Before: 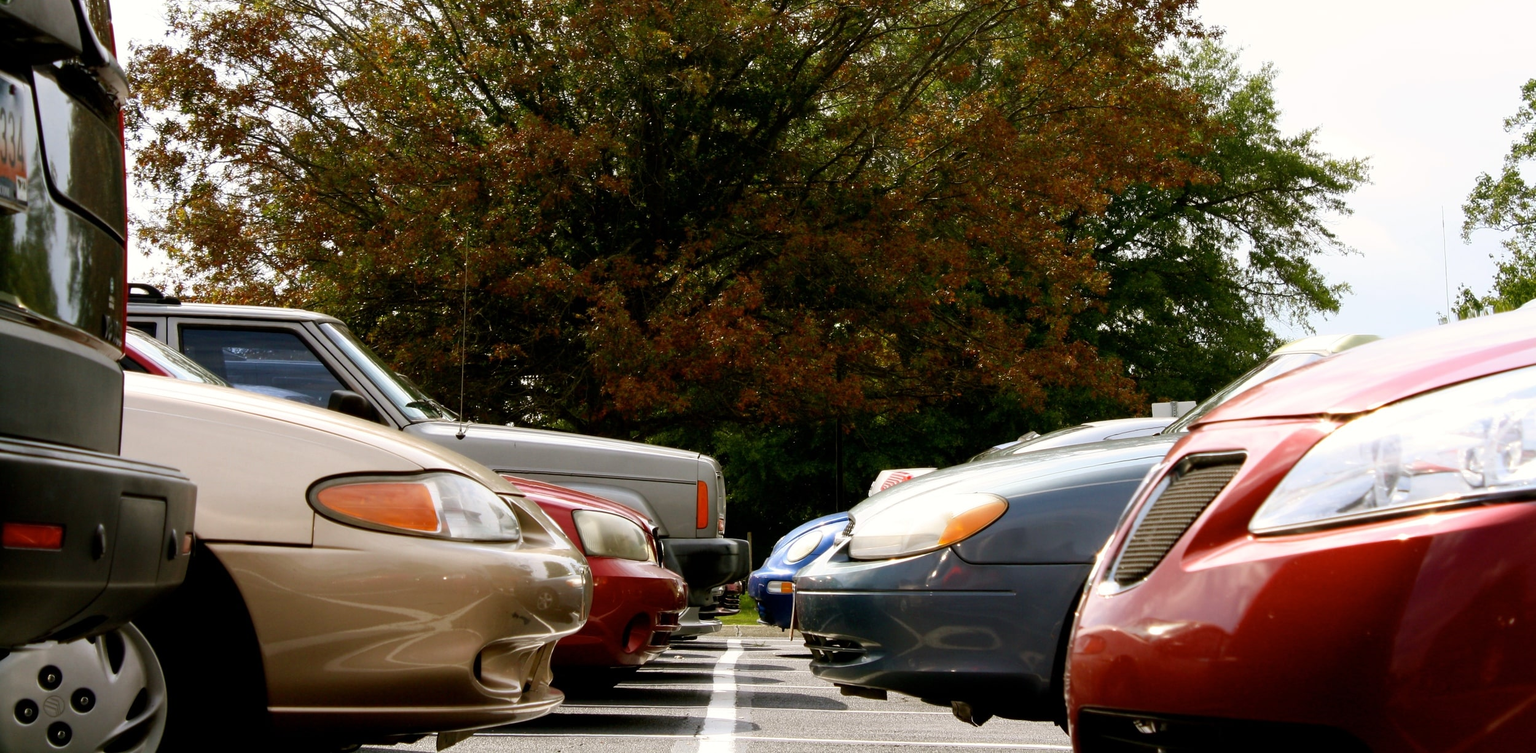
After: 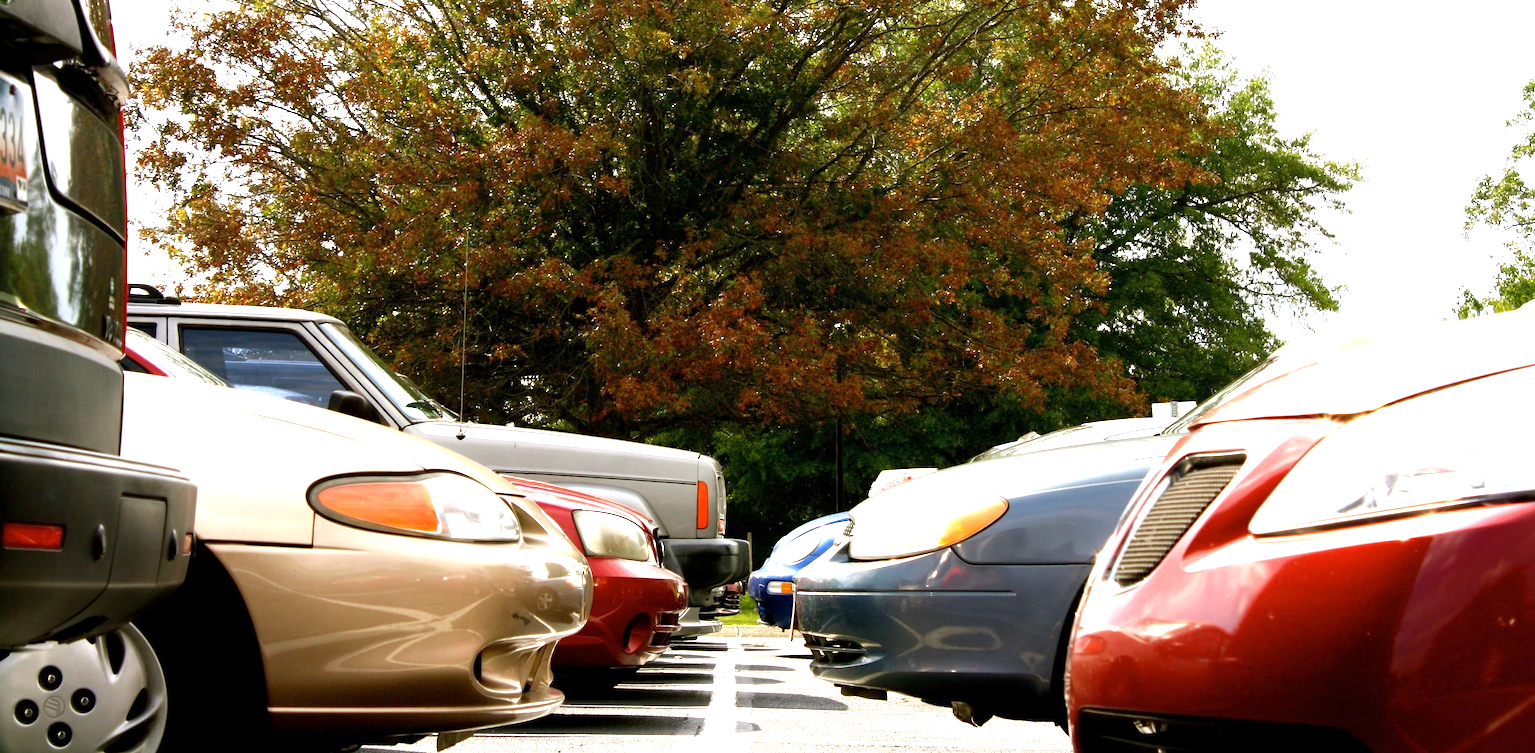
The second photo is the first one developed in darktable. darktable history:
exposure: exposure 1.237 EV, compensate highlight preservation false
